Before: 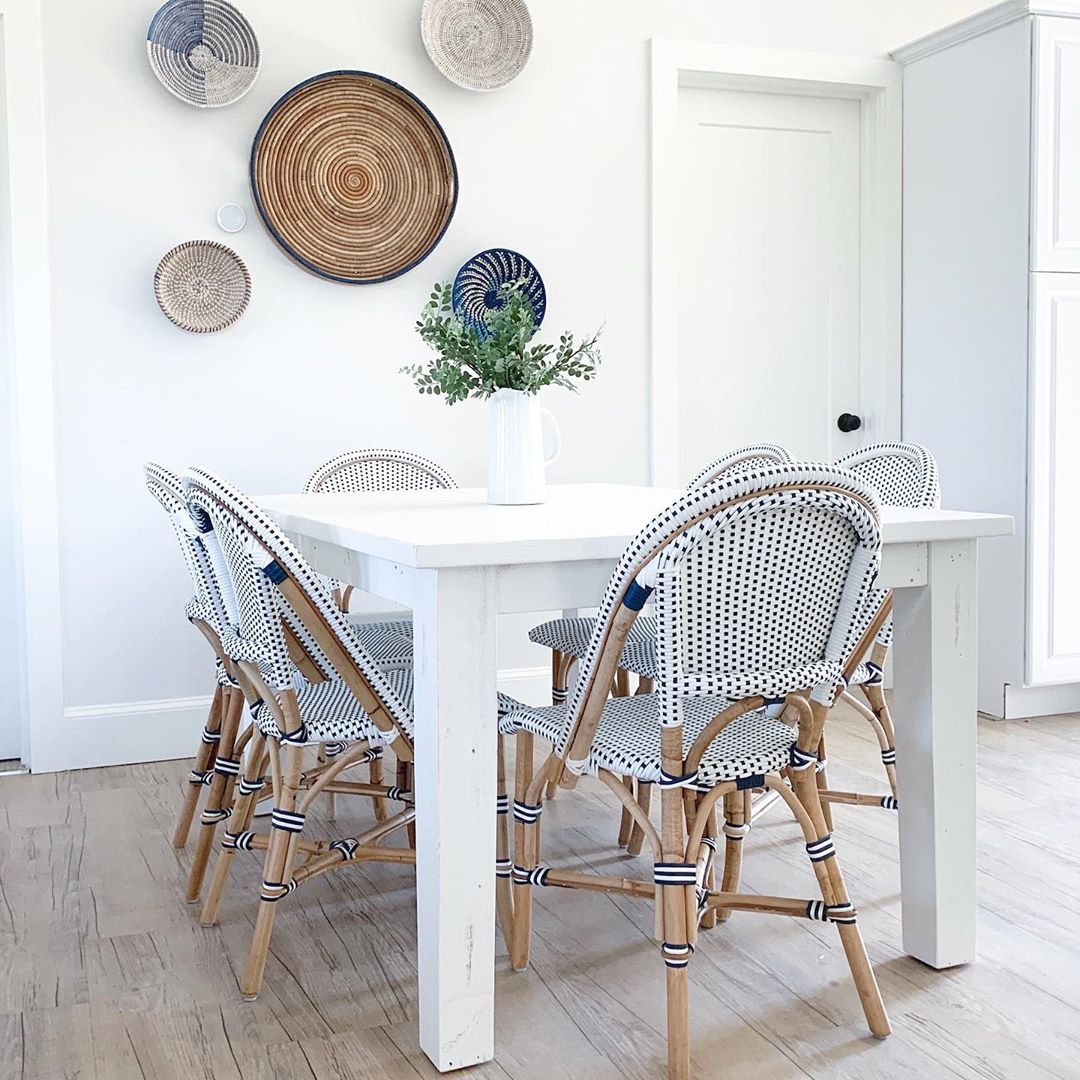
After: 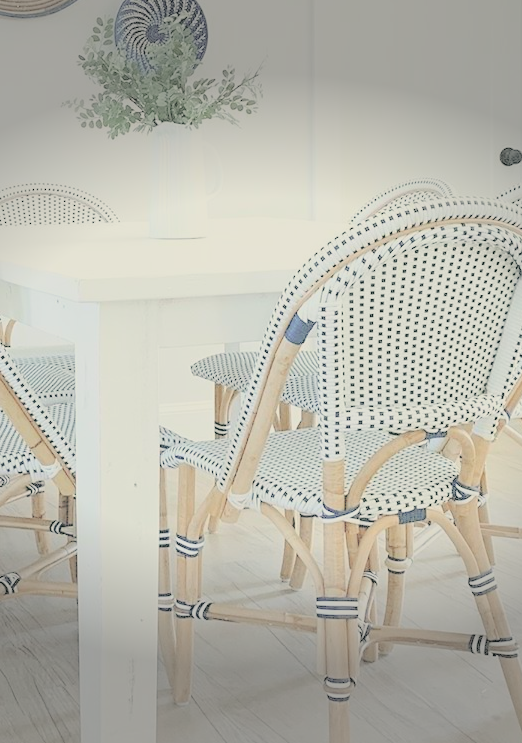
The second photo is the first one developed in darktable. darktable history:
vignetting: fall-off start 70.62%, width/height ratio 1.334
color correction: highlights a* -0.44, highlights b* 9.24, shadows a* -9.22, shadows b* 0.709
contrast brightness saturation: brightness 0.984
tone curve: curves: ch0 [(0, 0) (0.402, 0.473) (0.673, 0.68) (0.899, 0.832) (0.999, 0.903)]; ch1 [(0, 0) (0.379, 0.262) (0.464, 0.425) (0.498, 0.49) (0.507, 0.5) (0.53, 0.532) (0.582, 0.583) (0.68, 0.672) (0.791, 0.748) (1, 0.896)]; ch2 [(0, 0) (0.199, 0.414) (0.438, 0.49) (0.496, 0.501) (0.515, 0.546) (0.577, 0.605) (0.632, 0.649) (0.717, 0.727) (0.845, 0.855) (0.998, 0.977)], preserve colors none
crop: left 31.37%, top 24.695%, right 20.238%, bottom 6.496%
